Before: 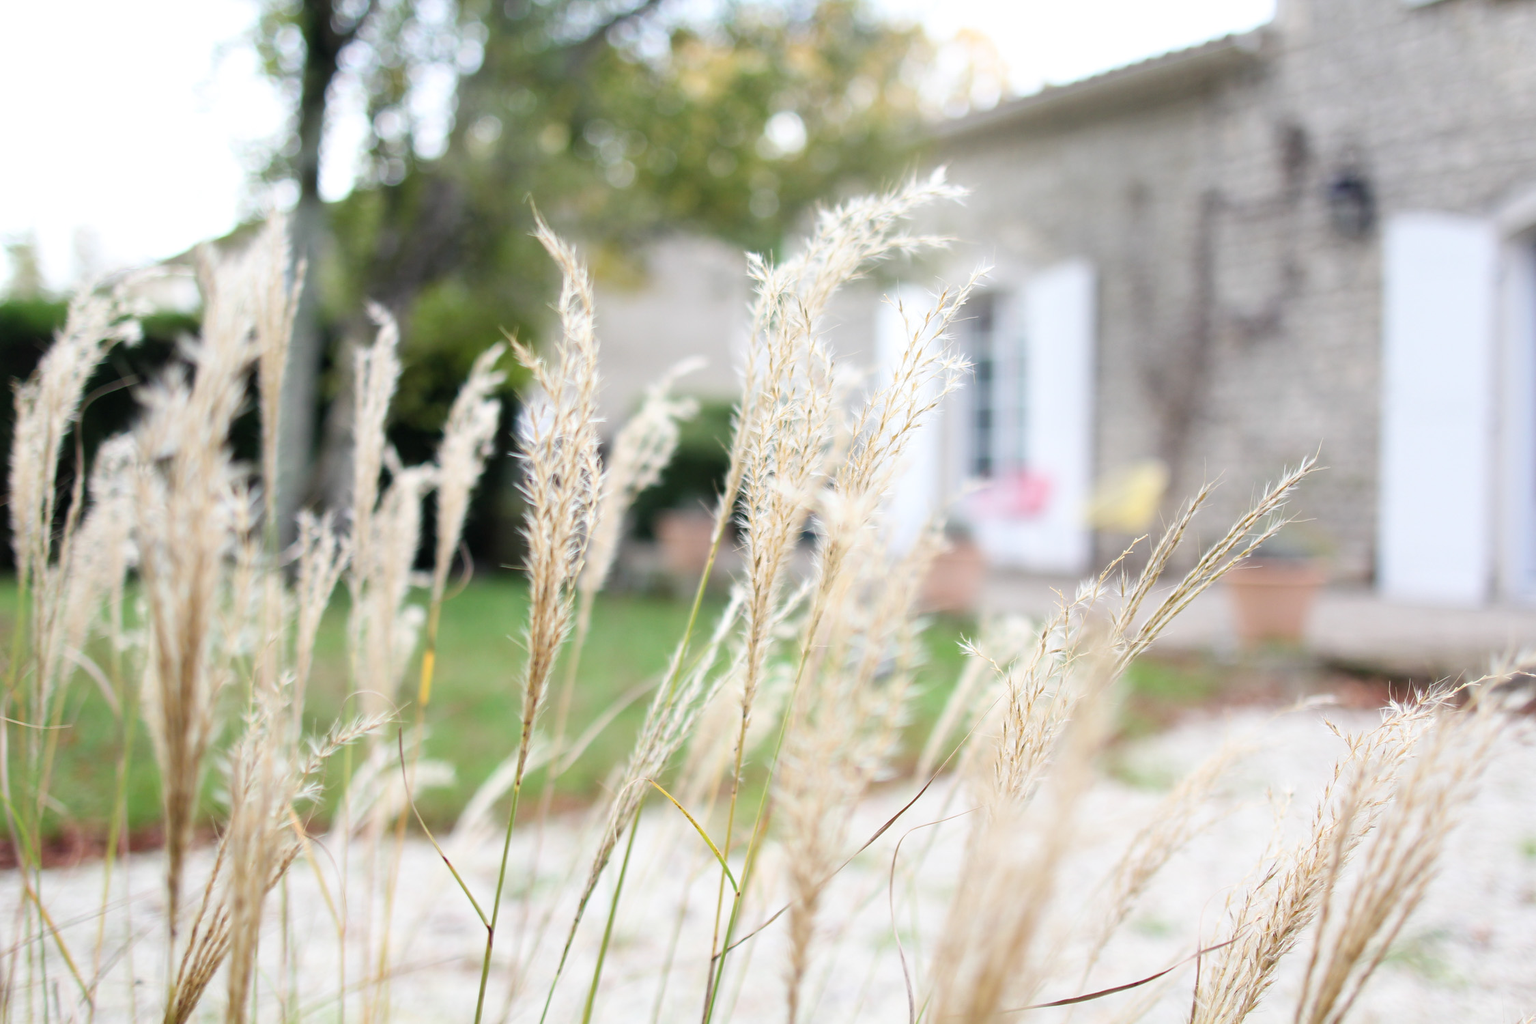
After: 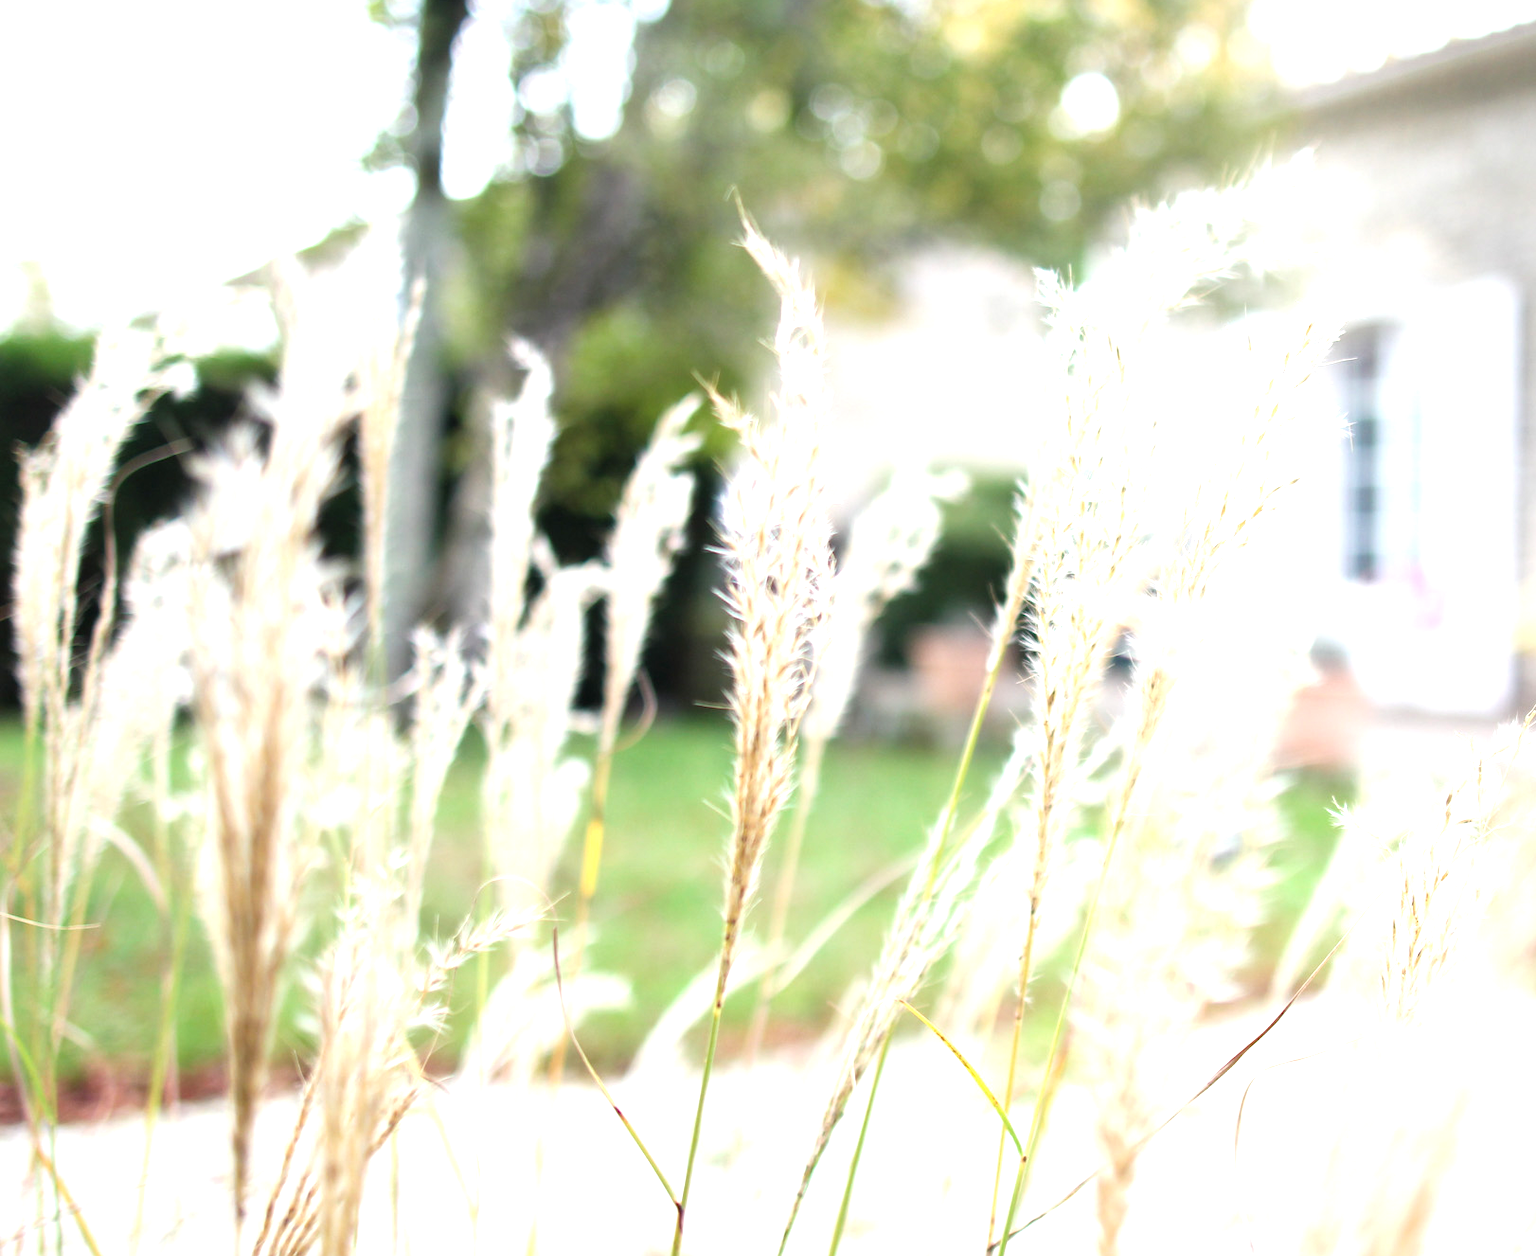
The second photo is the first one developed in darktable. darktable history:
exposure: black level correction 0, exposure 0.898 EV, compensate exposure bias true, compensate highlight preservation false
crop: top 5.735%, right 27.88%, bottom 5.795%
